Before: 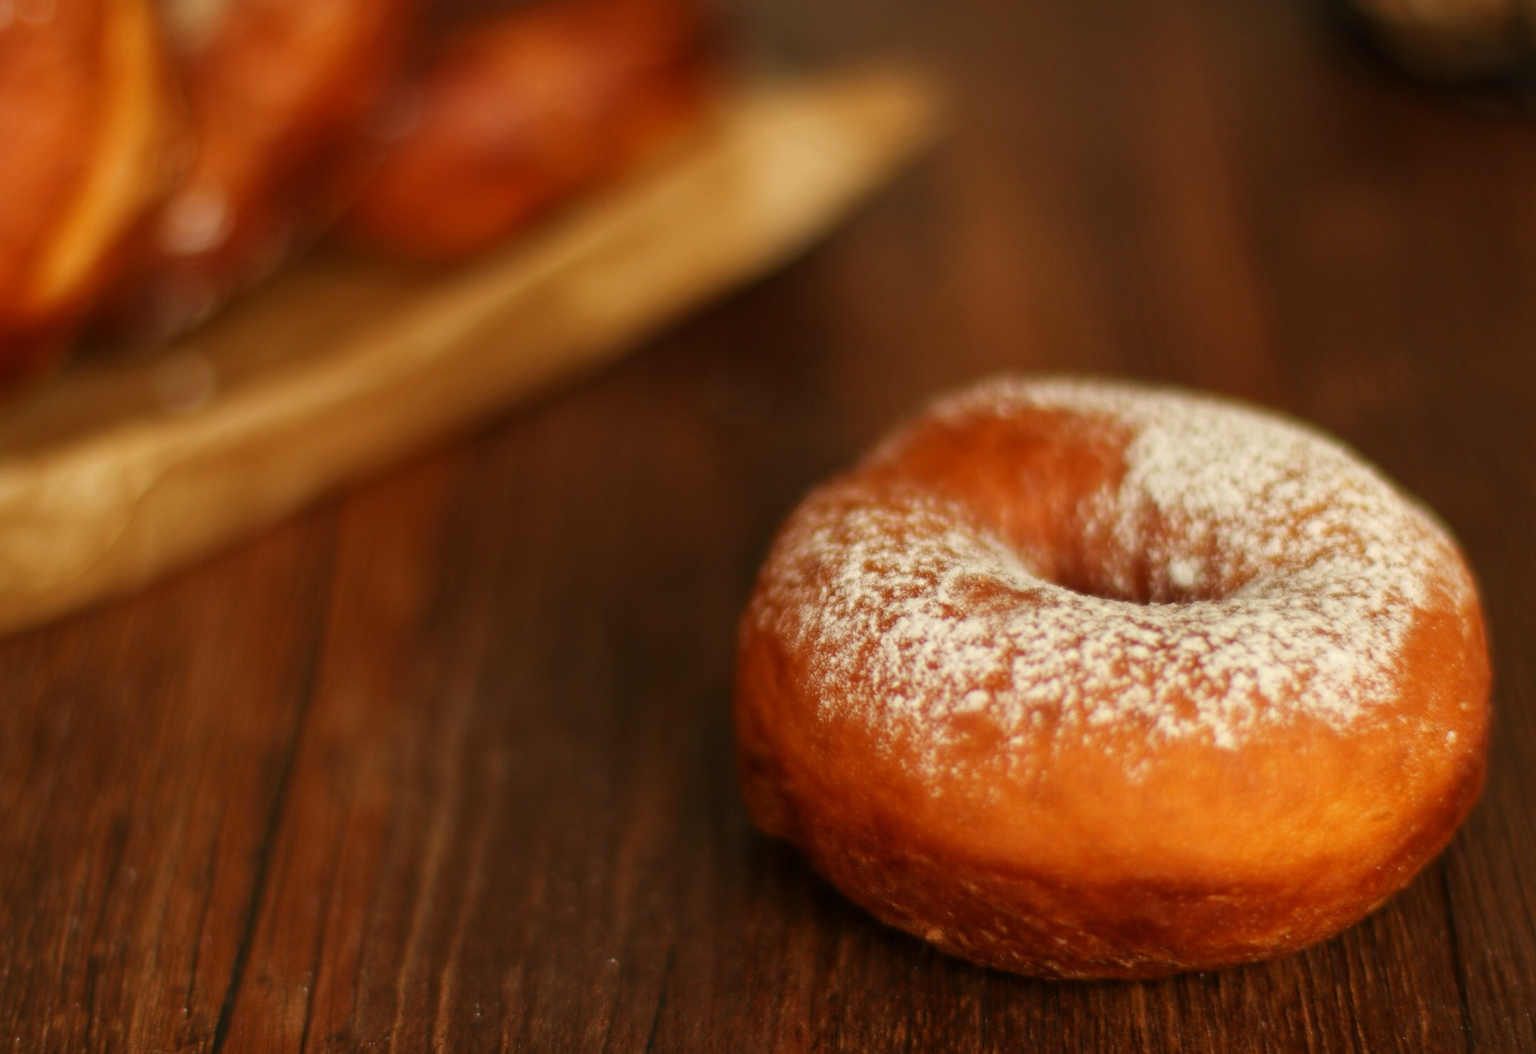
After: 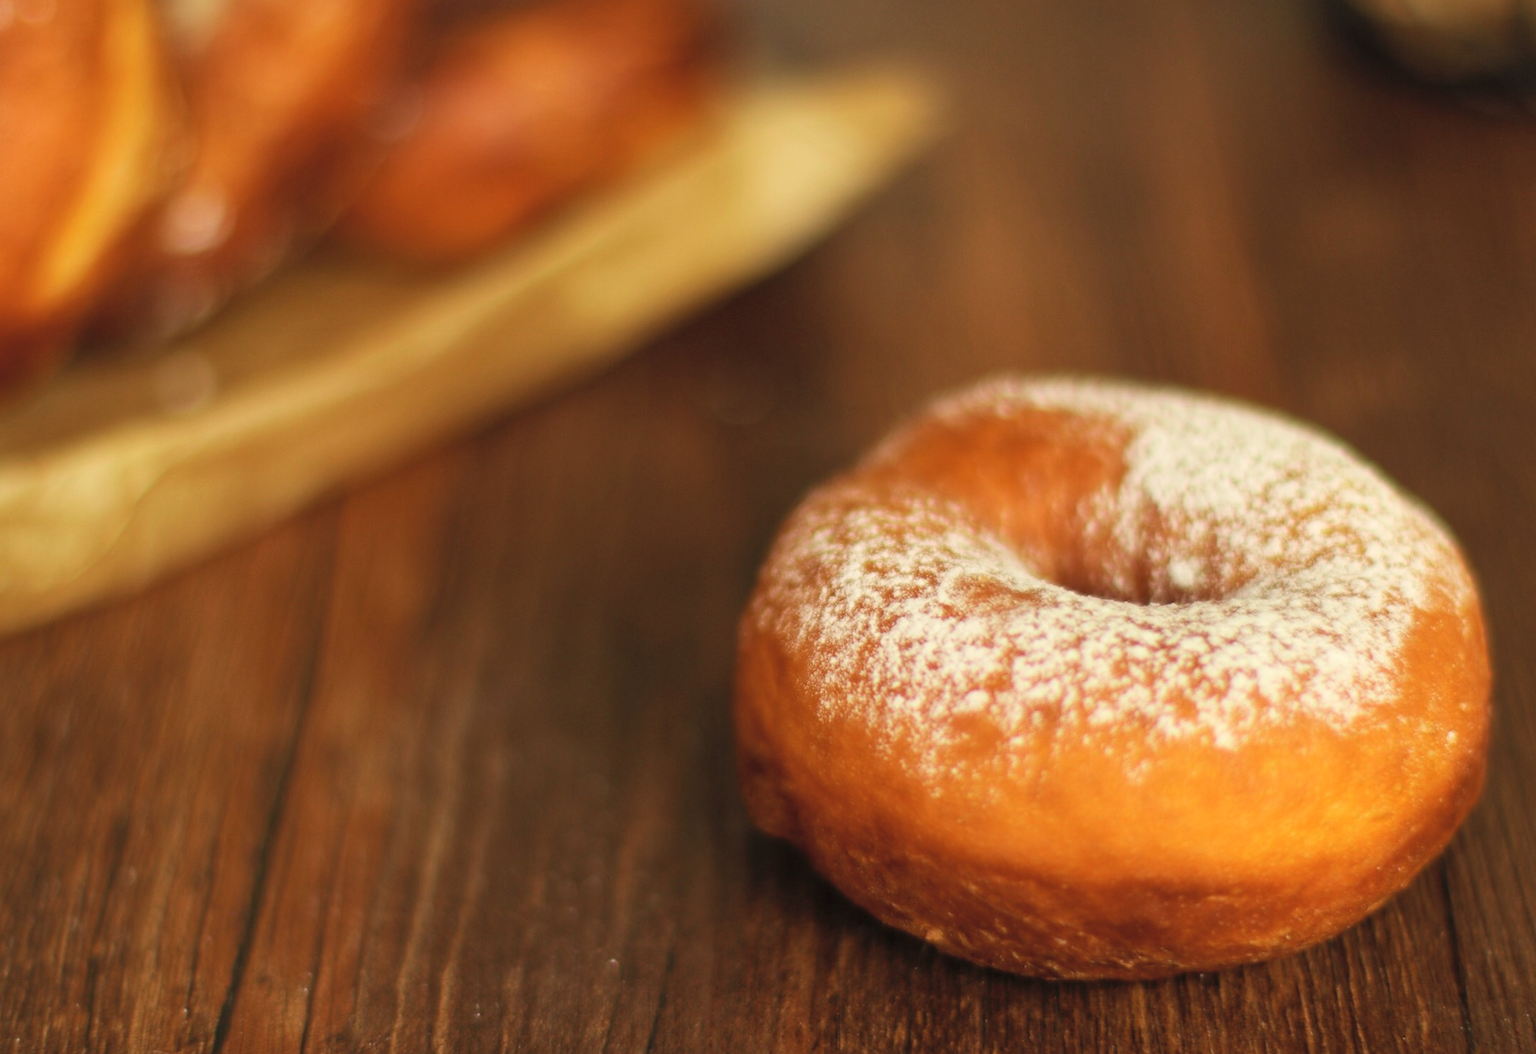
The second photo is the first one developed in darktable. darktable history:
contrast brightness saturation: contrast 0.135, brightness 0.218
color zones: curves: ch2 [(0, 0.5) (0.143, 0.517) (0.286, 0.571) (0.429, 0.522) (0.571, 0.5) (0.714, 0.5) (0.857, 0.5) (1, 0.5)]
